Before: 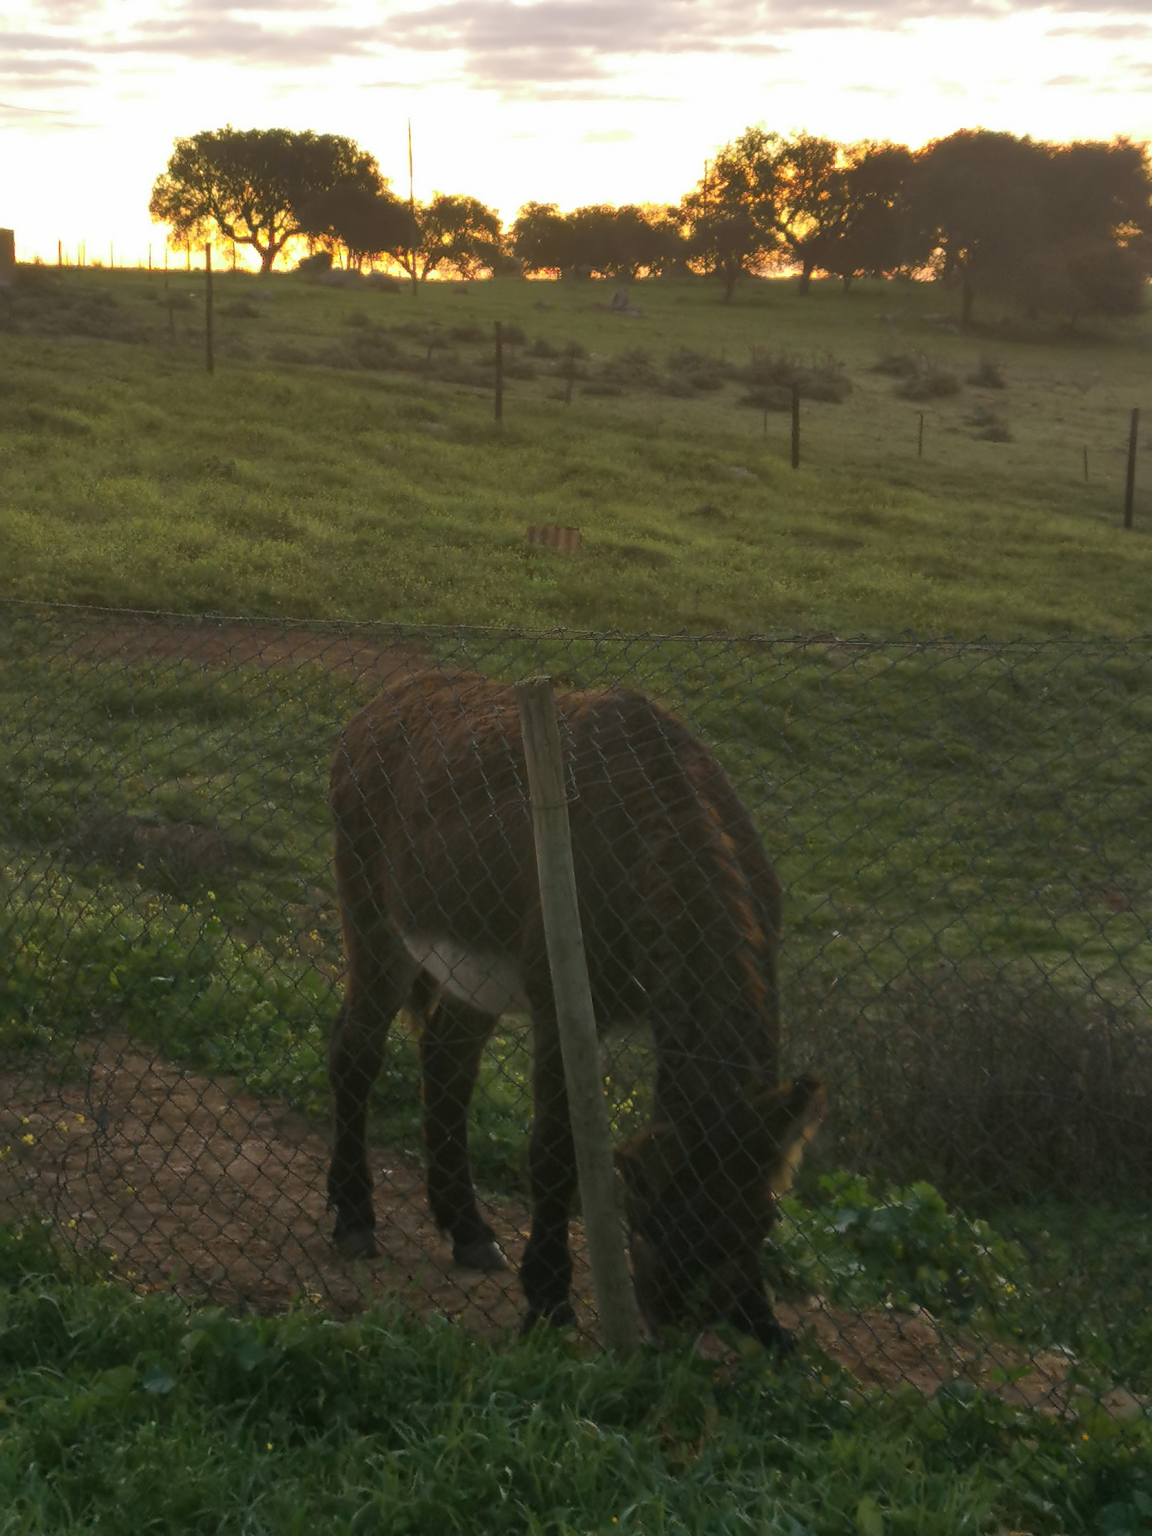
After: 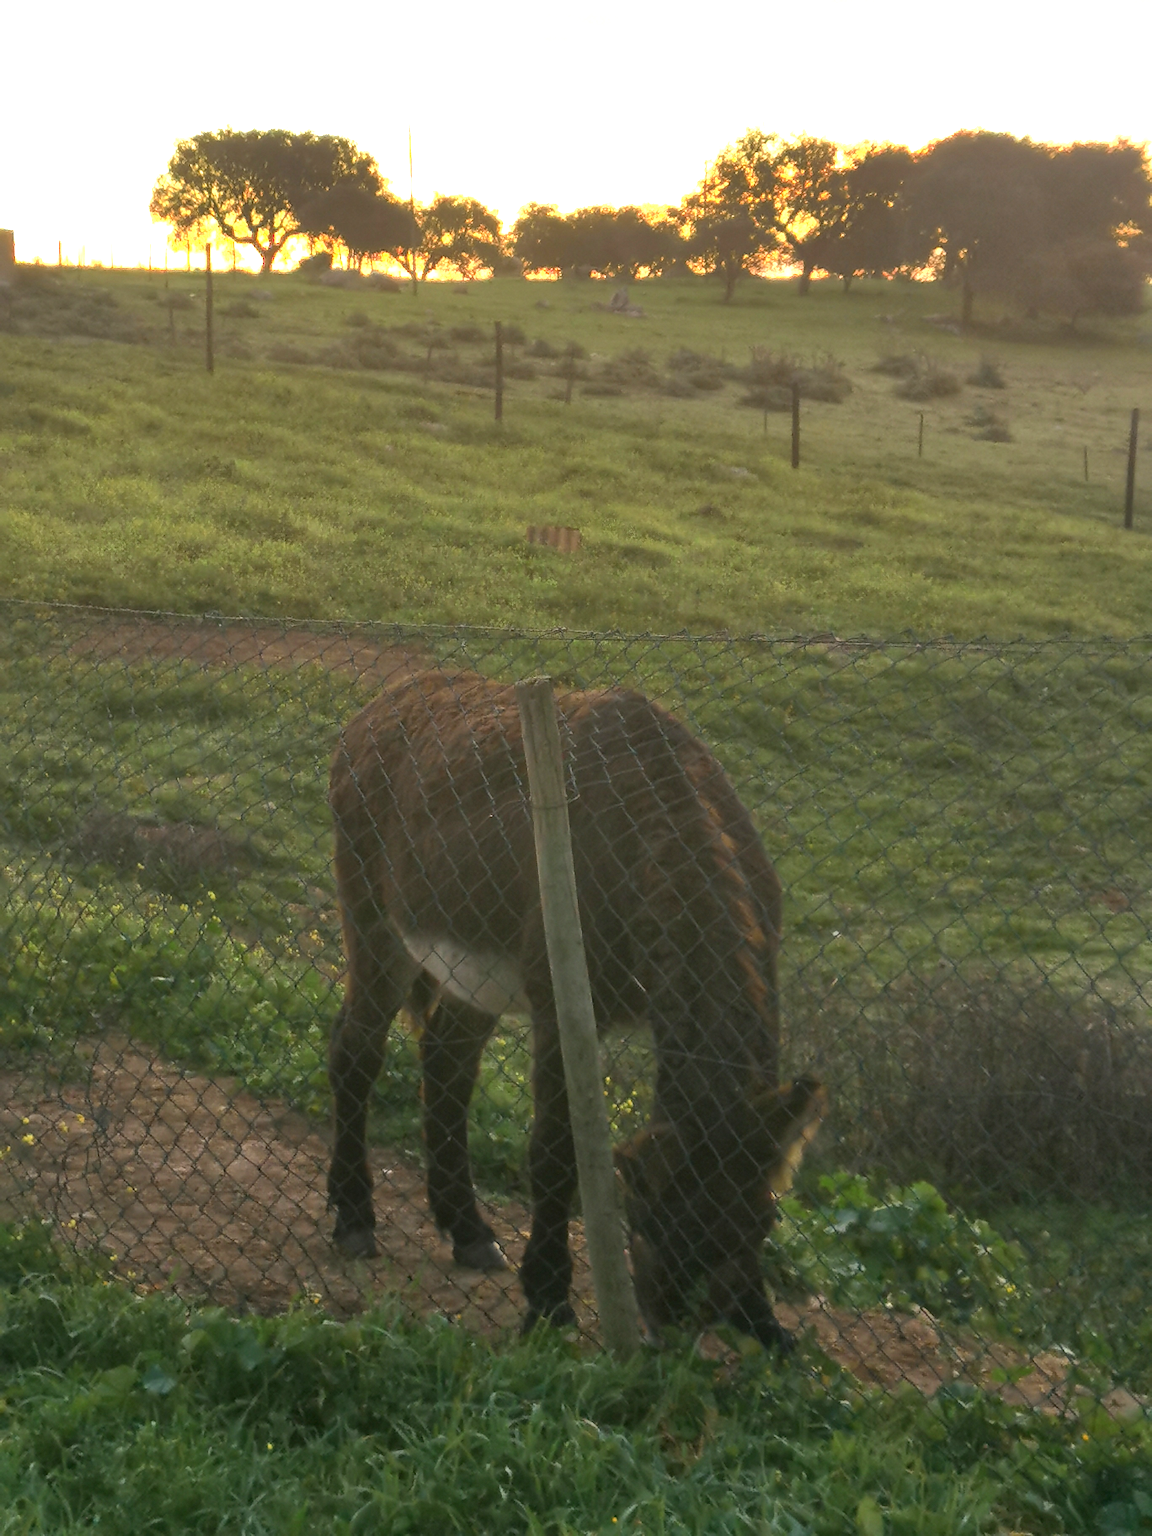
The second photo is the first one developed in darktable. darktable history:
exposure: black level correction 0.001, exposure 1.037 EV, compensate exposure bias true, compensate highlight preservation false
